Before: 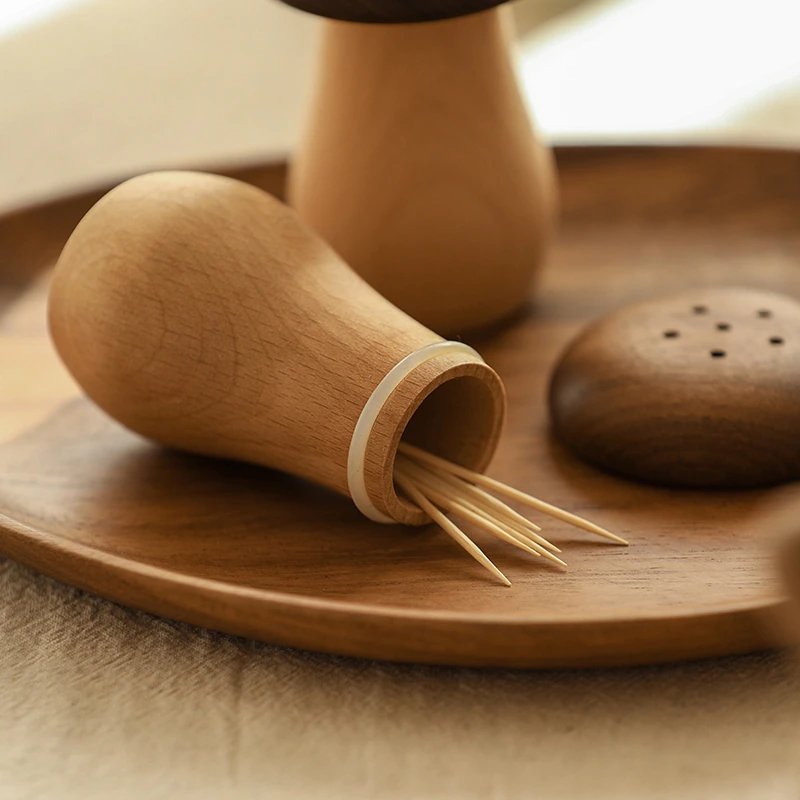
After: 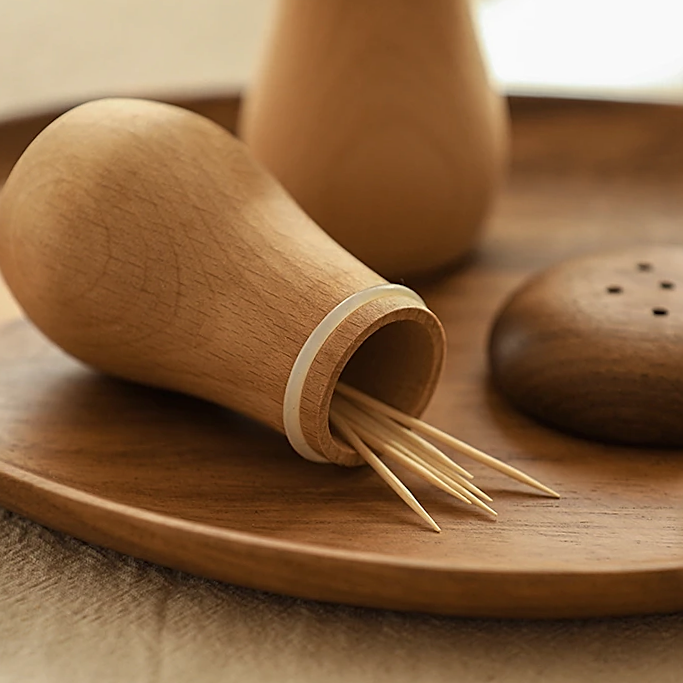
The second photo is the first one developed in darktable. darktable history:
crop and rotate: angle -3.27°, left 5.211%, top 5.211%, right 4.607%, bottom 4.607%
sharpen: on, module defaults
contrast brightness saturation: saturation -0.05
